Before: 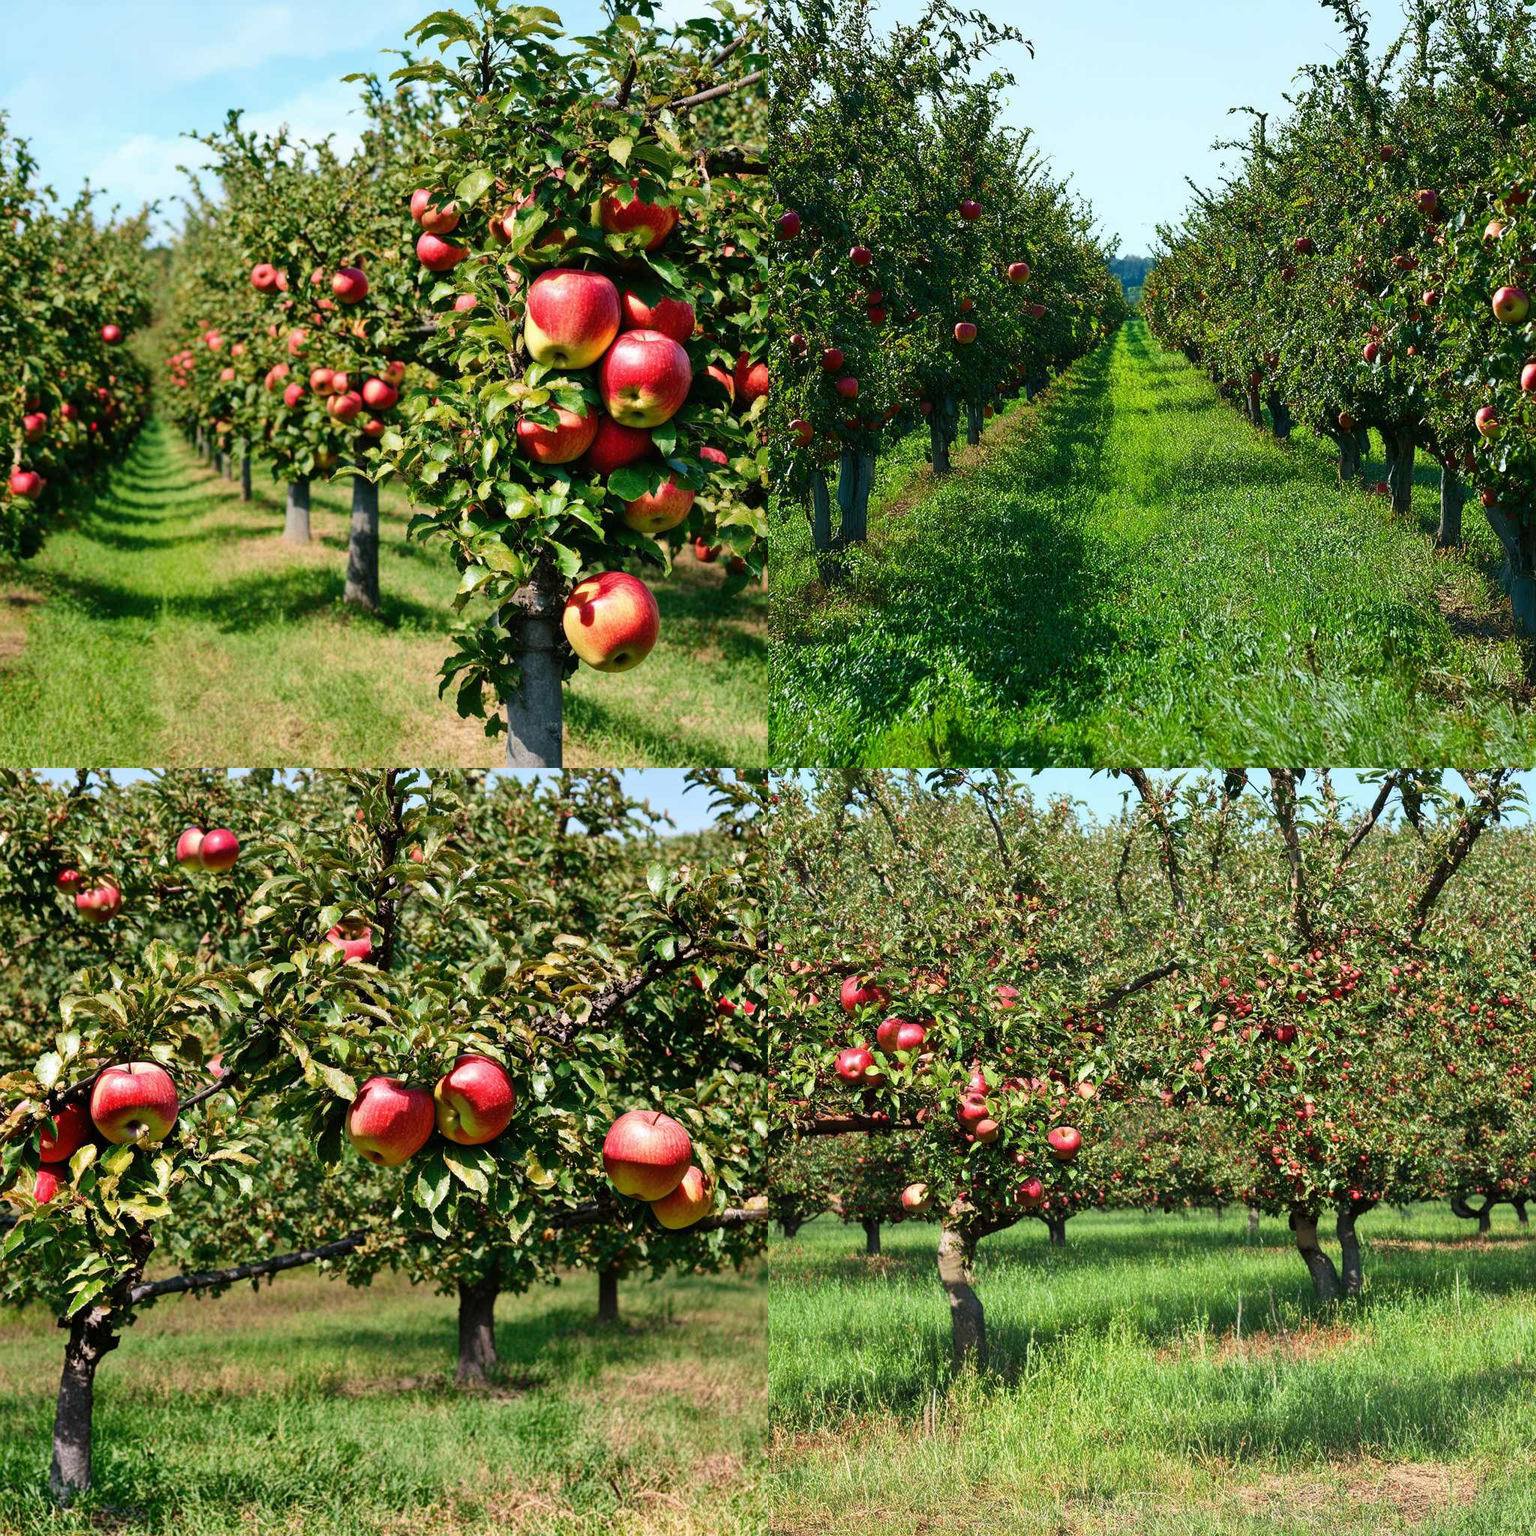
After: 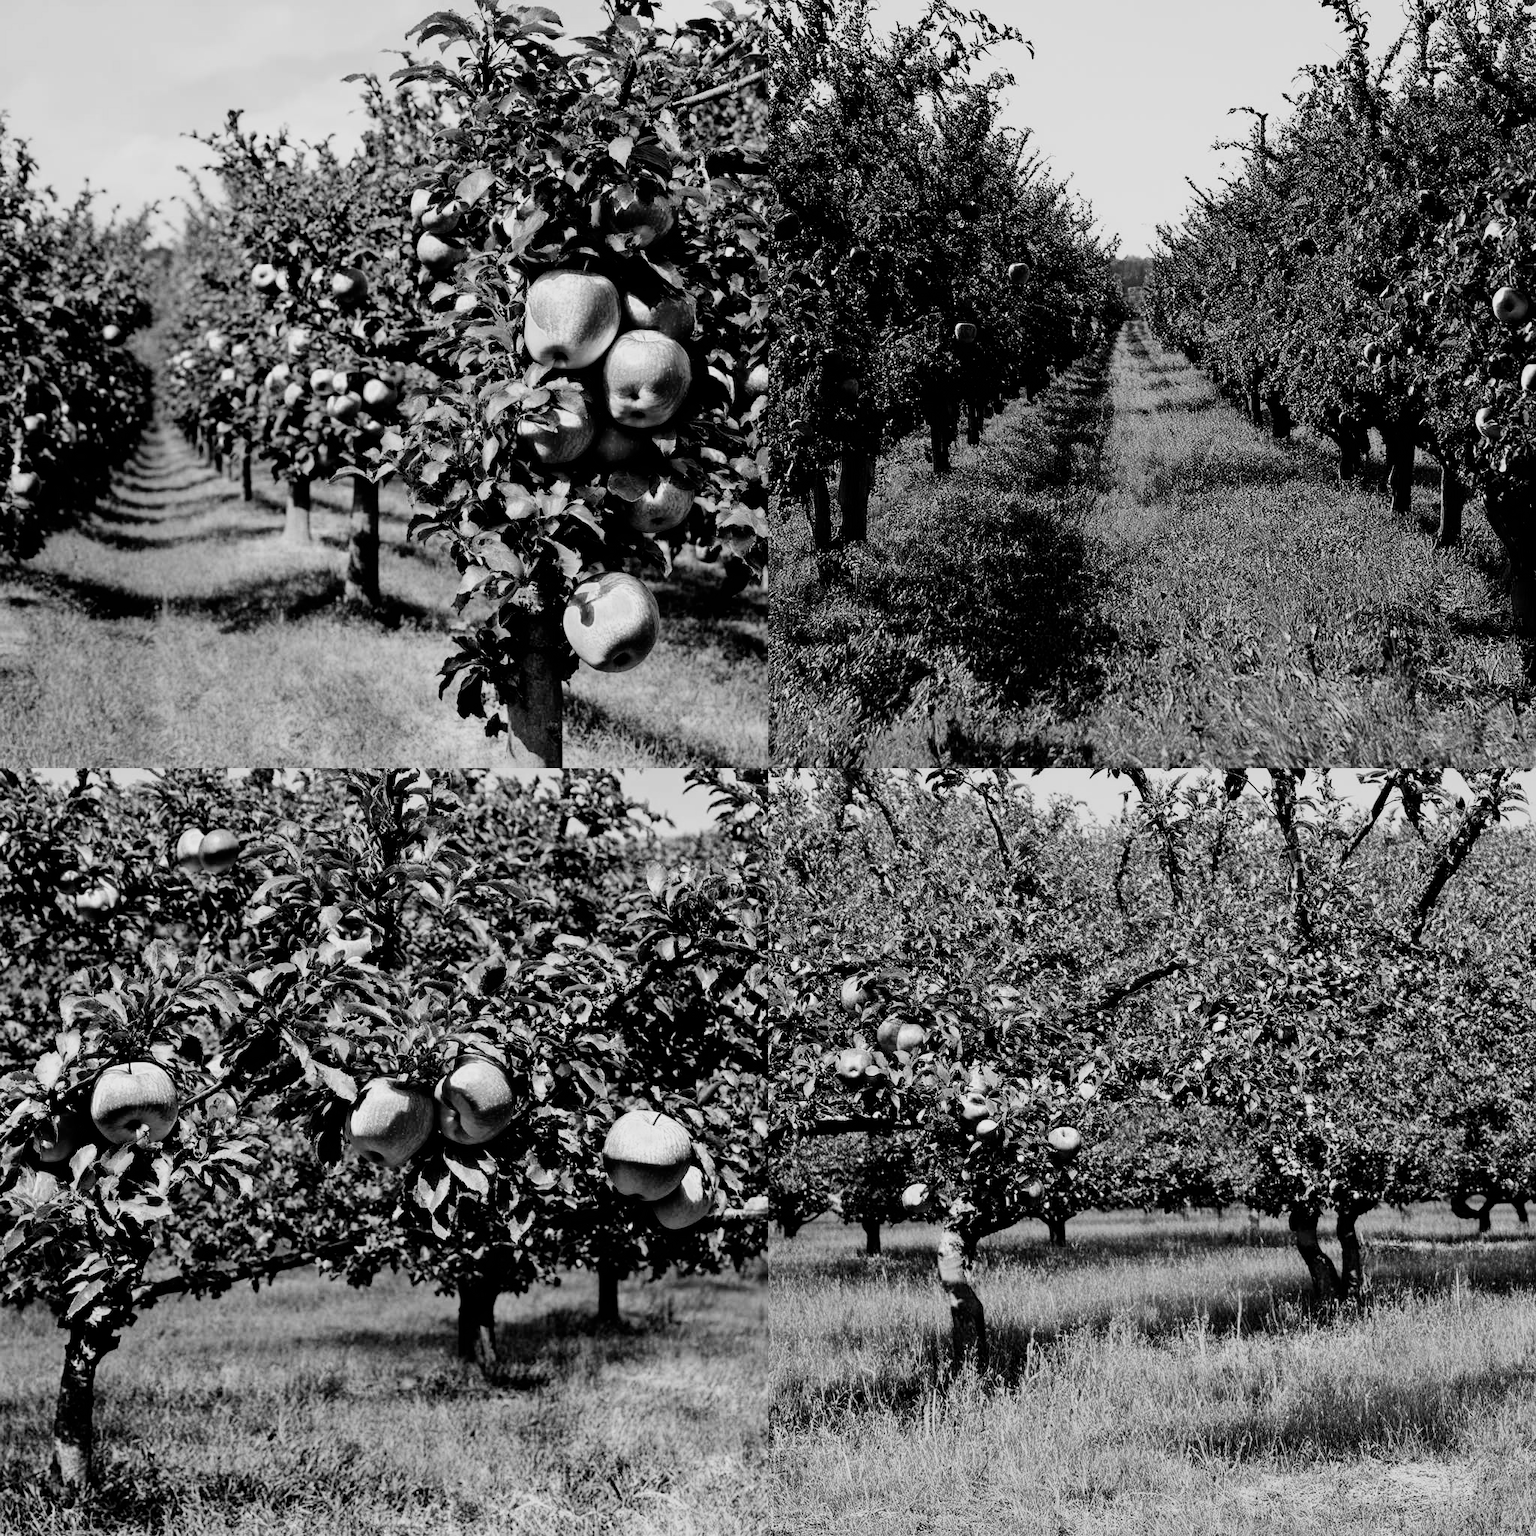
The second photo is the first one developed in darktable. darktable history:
color zones: curves: ch0 [(0.004, 0.588) (0.116, 0.636) (0.259, 0.476) (0.423, 0.464) (0.75, 0.5)]; ch1 [(0, 0) (0.143, 0) (0.286, 0) (0.429, 0) (0.571, 0) (0.714, 0) (0.857, 0)]
filmic rgb: black relative exposure -5 EV, hardness 2.88, contrast 1.3
color balance rgb: shadows lift › luminance -21.66%, shadows lift › chroma 8.98%, shadows lift › hue 283.37°, power › chroma 1.05%, power › hue 25.59°, highlights gain › luminance 6.08%, highlights gain › chroma 2.55%, highlights gain › hue 90°, global offset › luminance -0.87%, perceptual saturation grading › global saturation 25%, perceptual saturation grading › highlights -28.39%, perceptual saturation grading › shadows 33.98%
